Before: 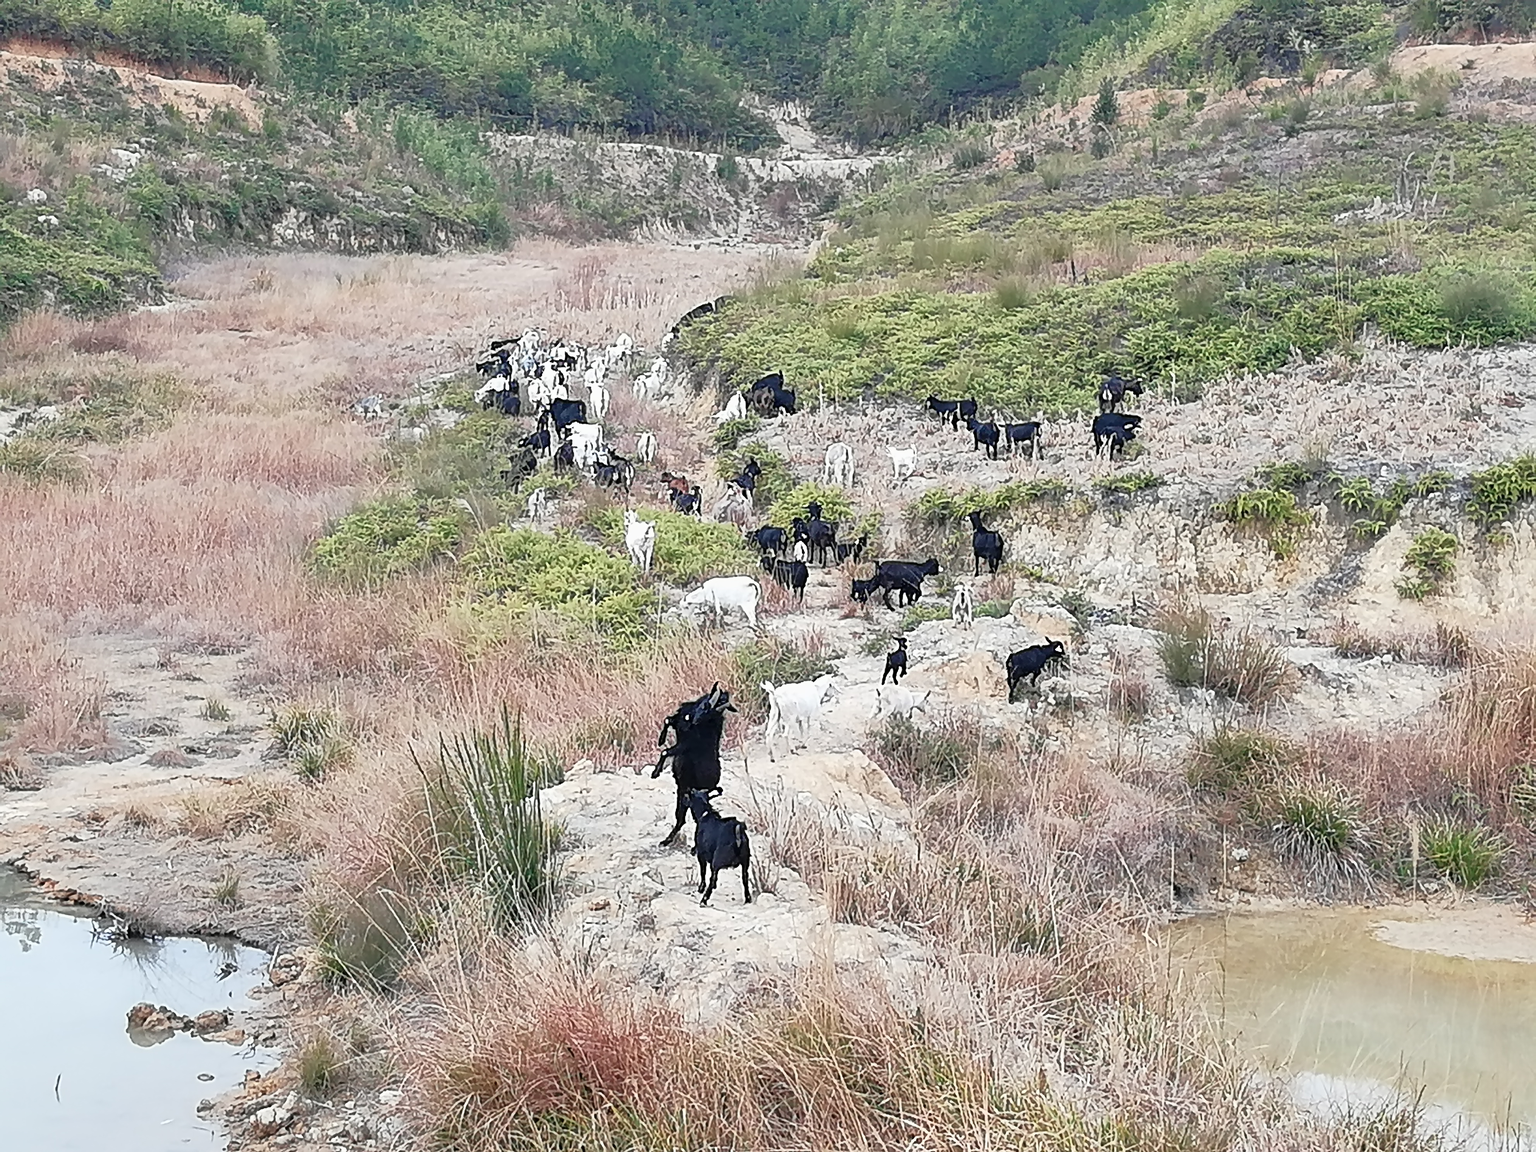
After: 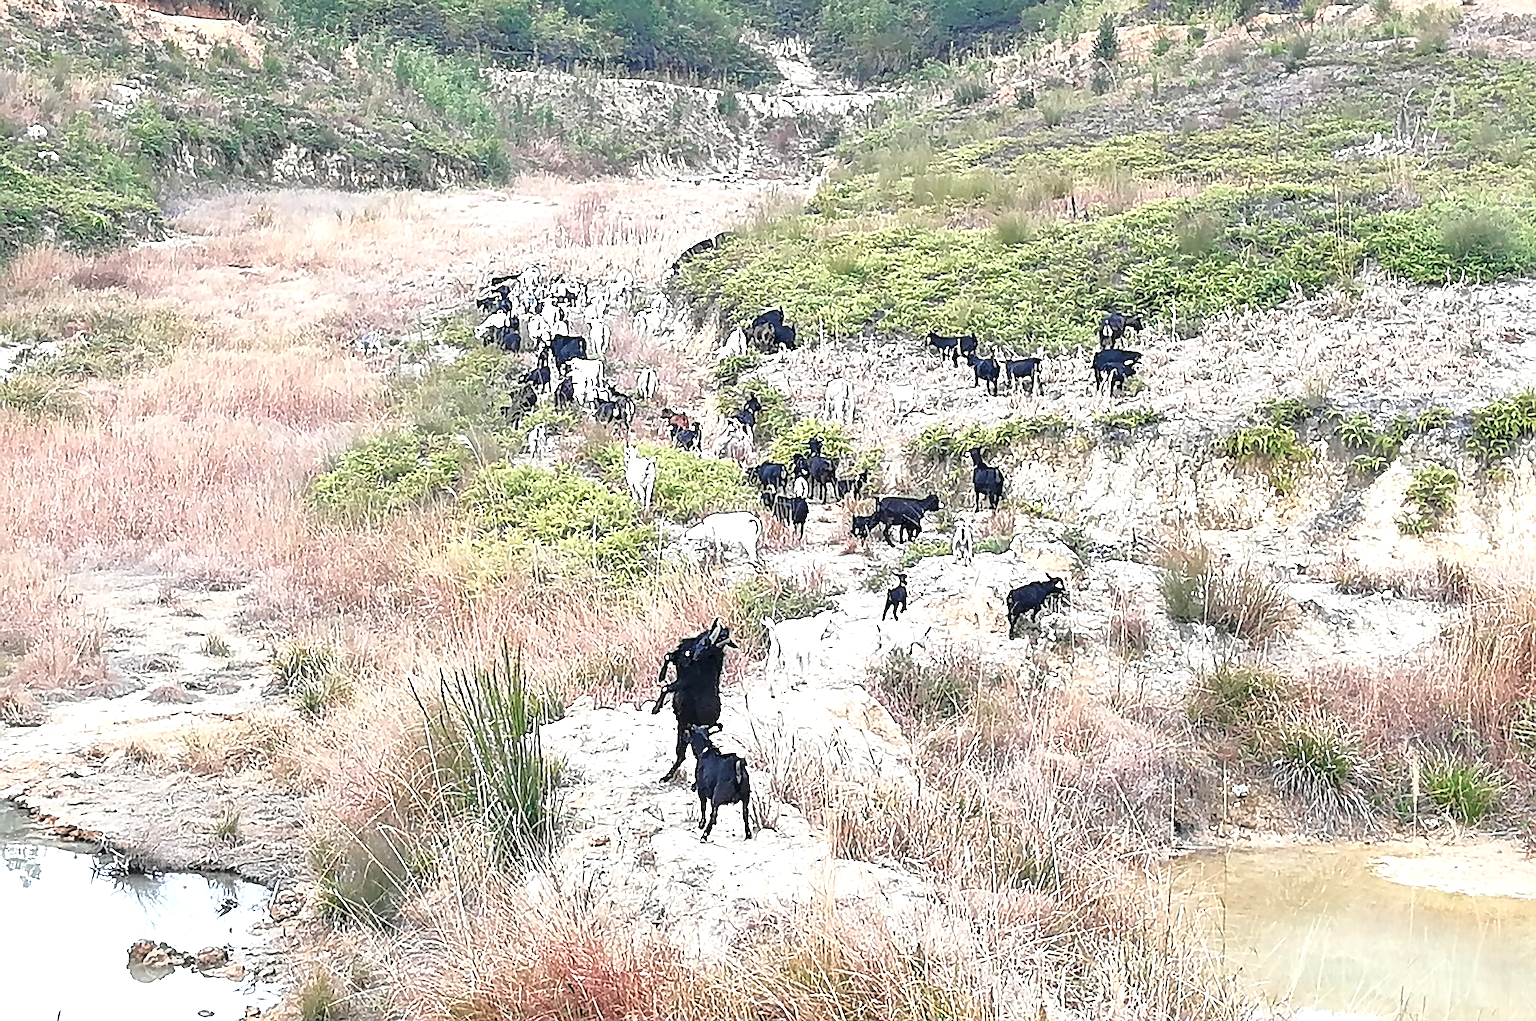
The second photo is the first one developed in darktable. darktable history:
crop and rotate: top 5.583%, bottom 5.719%
exposure: black level correction 0, exposure 0.699 EV, compensate highlight preservation false
sharpen: on, module defaults
